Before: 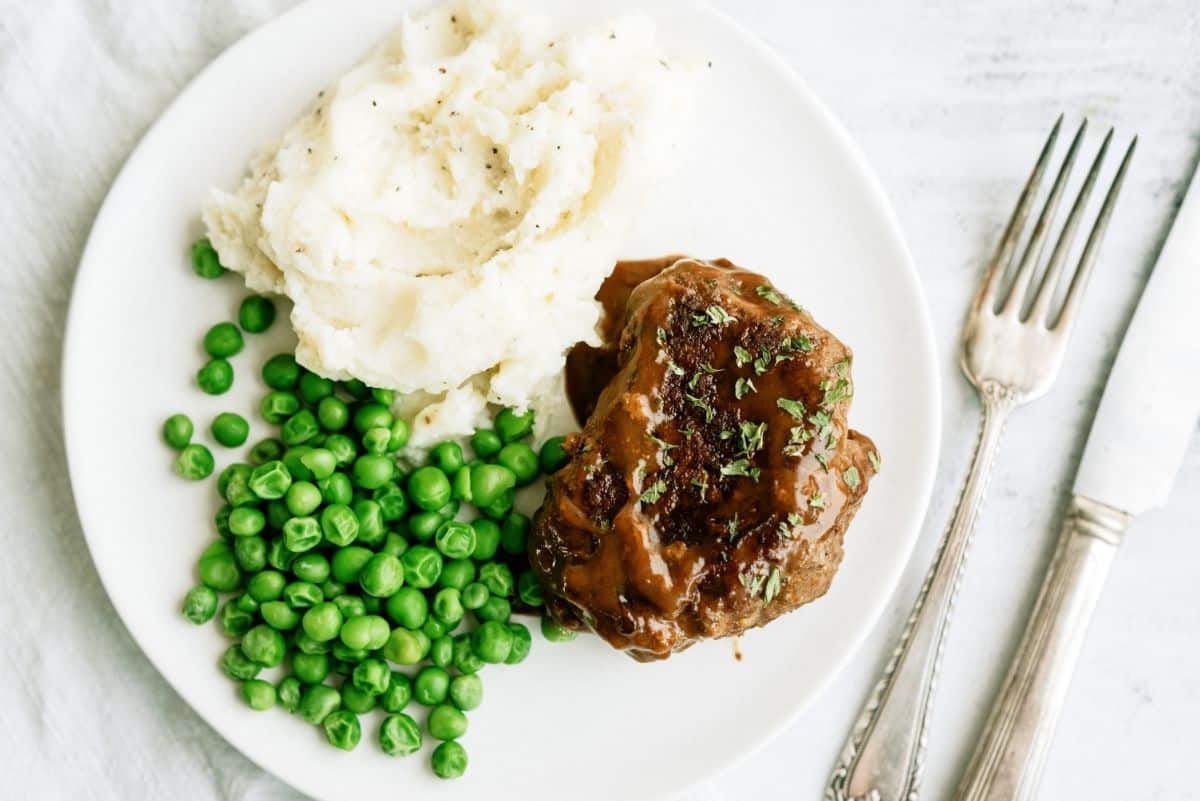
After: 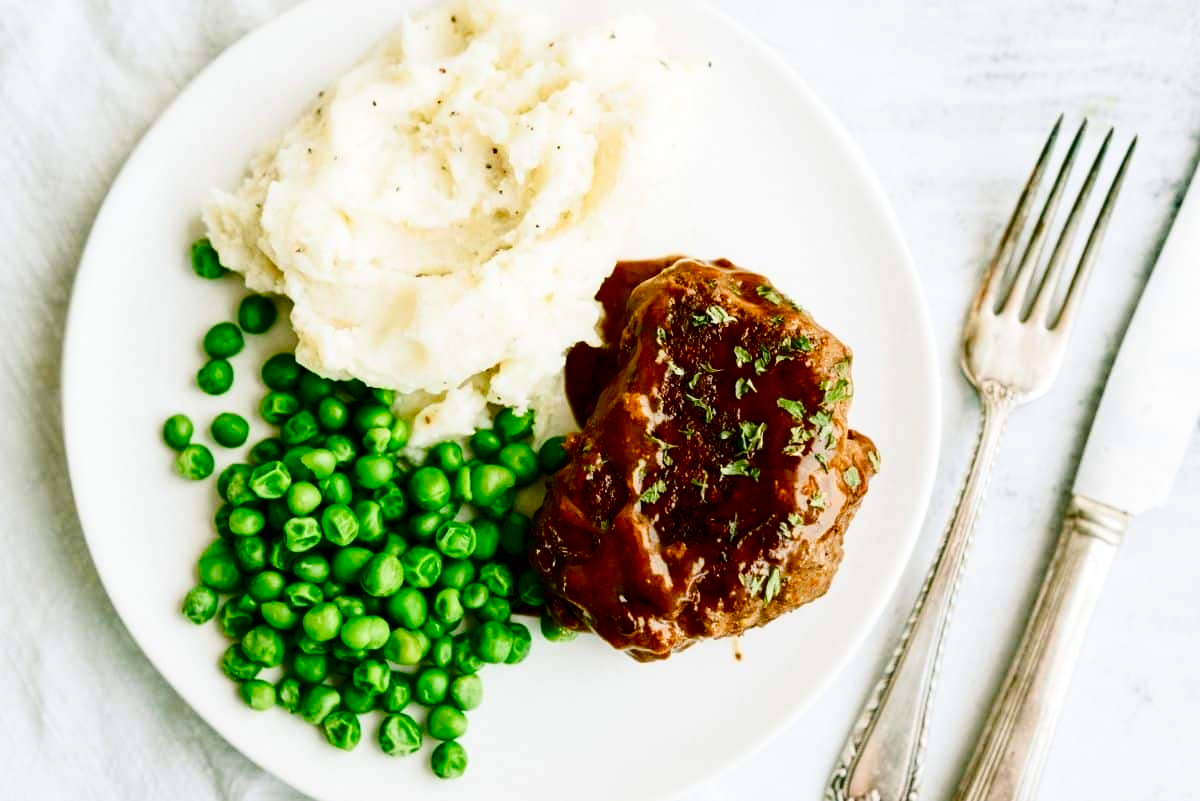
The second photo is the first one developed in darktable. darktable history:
color balance rgb: global offset › hue 171.57°, perceptual saturation grading › global saturation 43.907%, perceptual saturation grading › highlights -50.52%, perceptual saturation grading › shadows 31.171%, perceptual brilliance grading › mid-tones 10.308%, perceptual brilliance grading › shadows 14.323%
contrast brightness saturation: contrast 0.225, brightness -0.184, saturation 0.234
